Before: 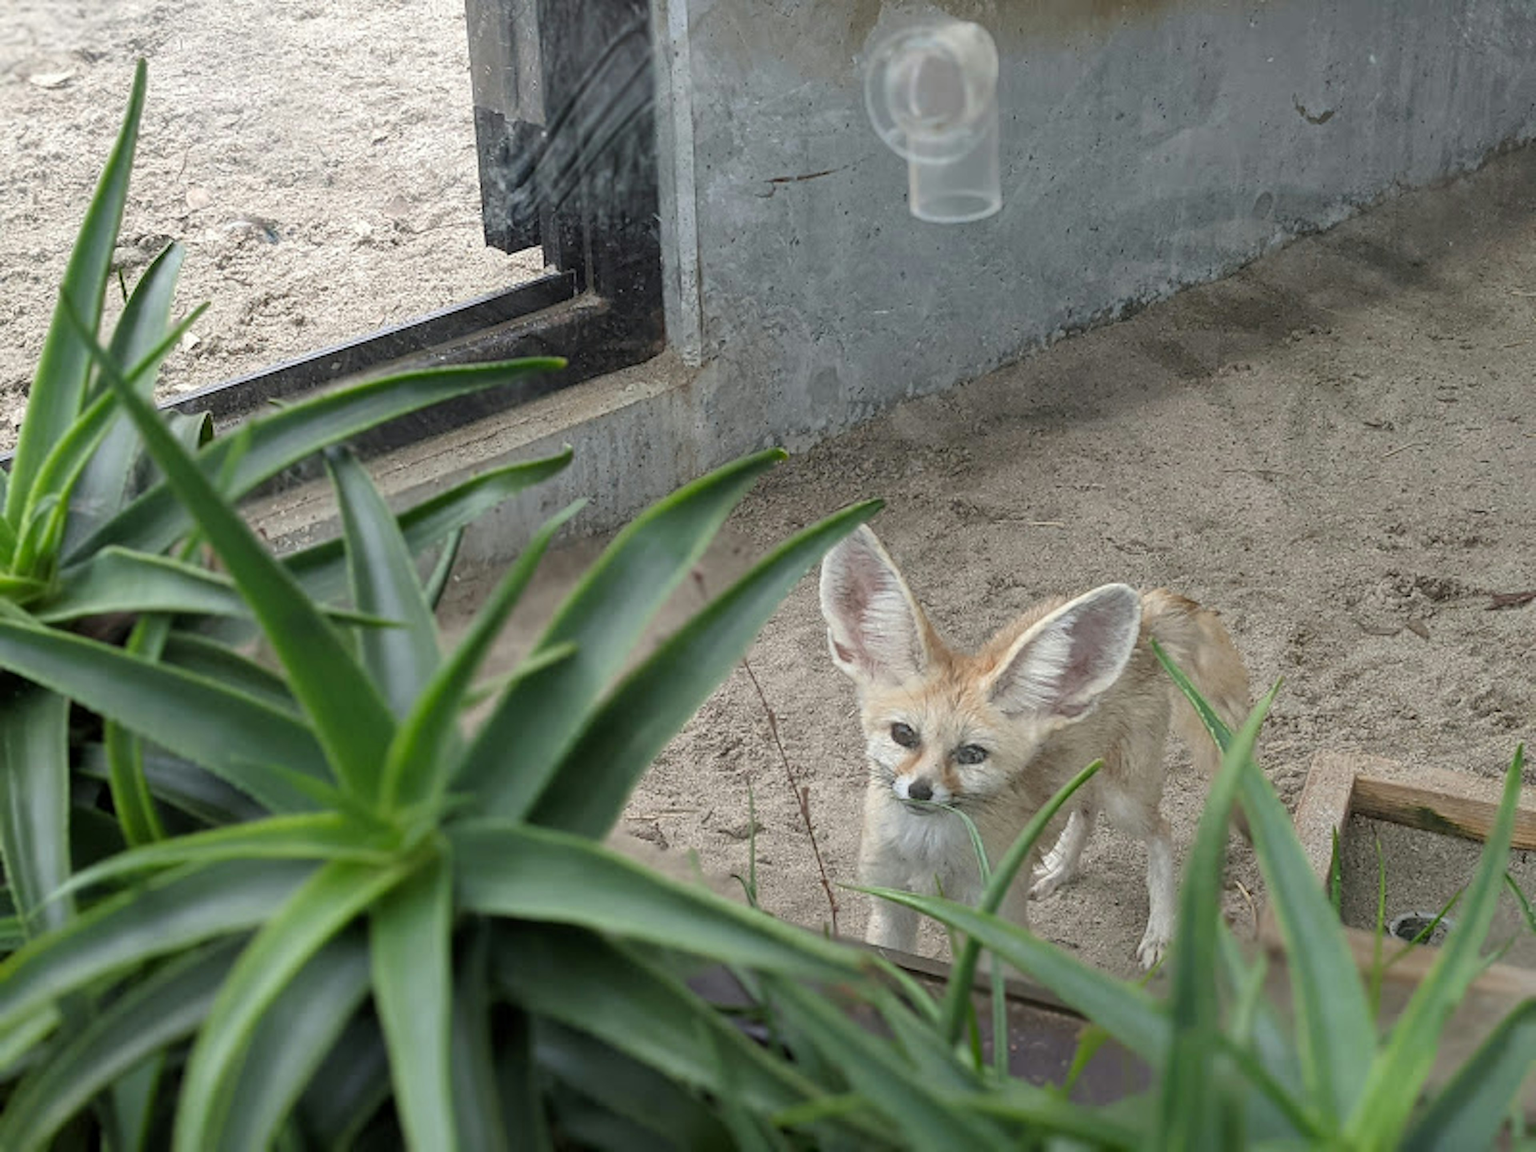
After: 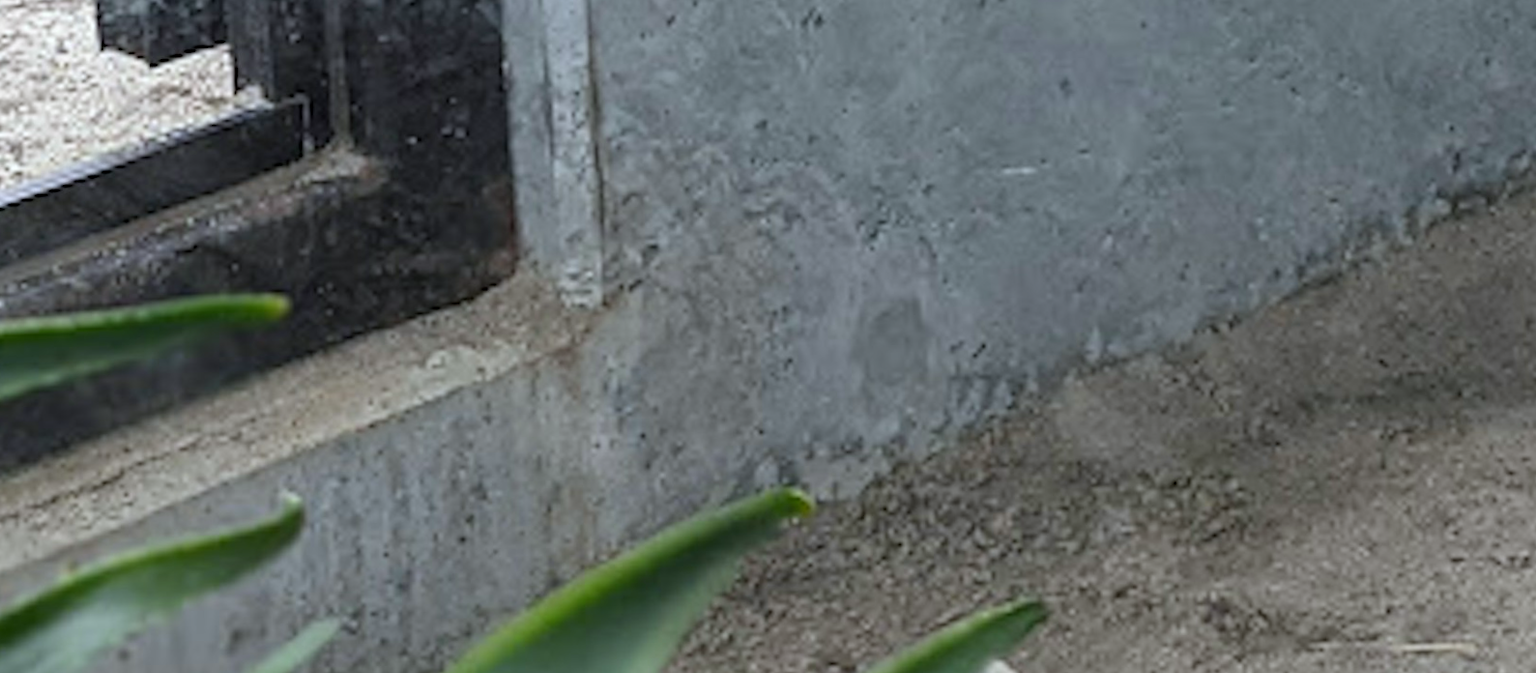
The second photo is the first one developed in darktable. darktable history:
crop: left 28.64%, top 16.832%, right 26.637%, bottom 58.055%
rotate and perspective: rotation -1.68°, lens shift (vertical) -0.146, crop left 0.049, crop right 0.912, crop top 0.032, crop bottom 0.96
white balance: red 0.967, blue 1.049
